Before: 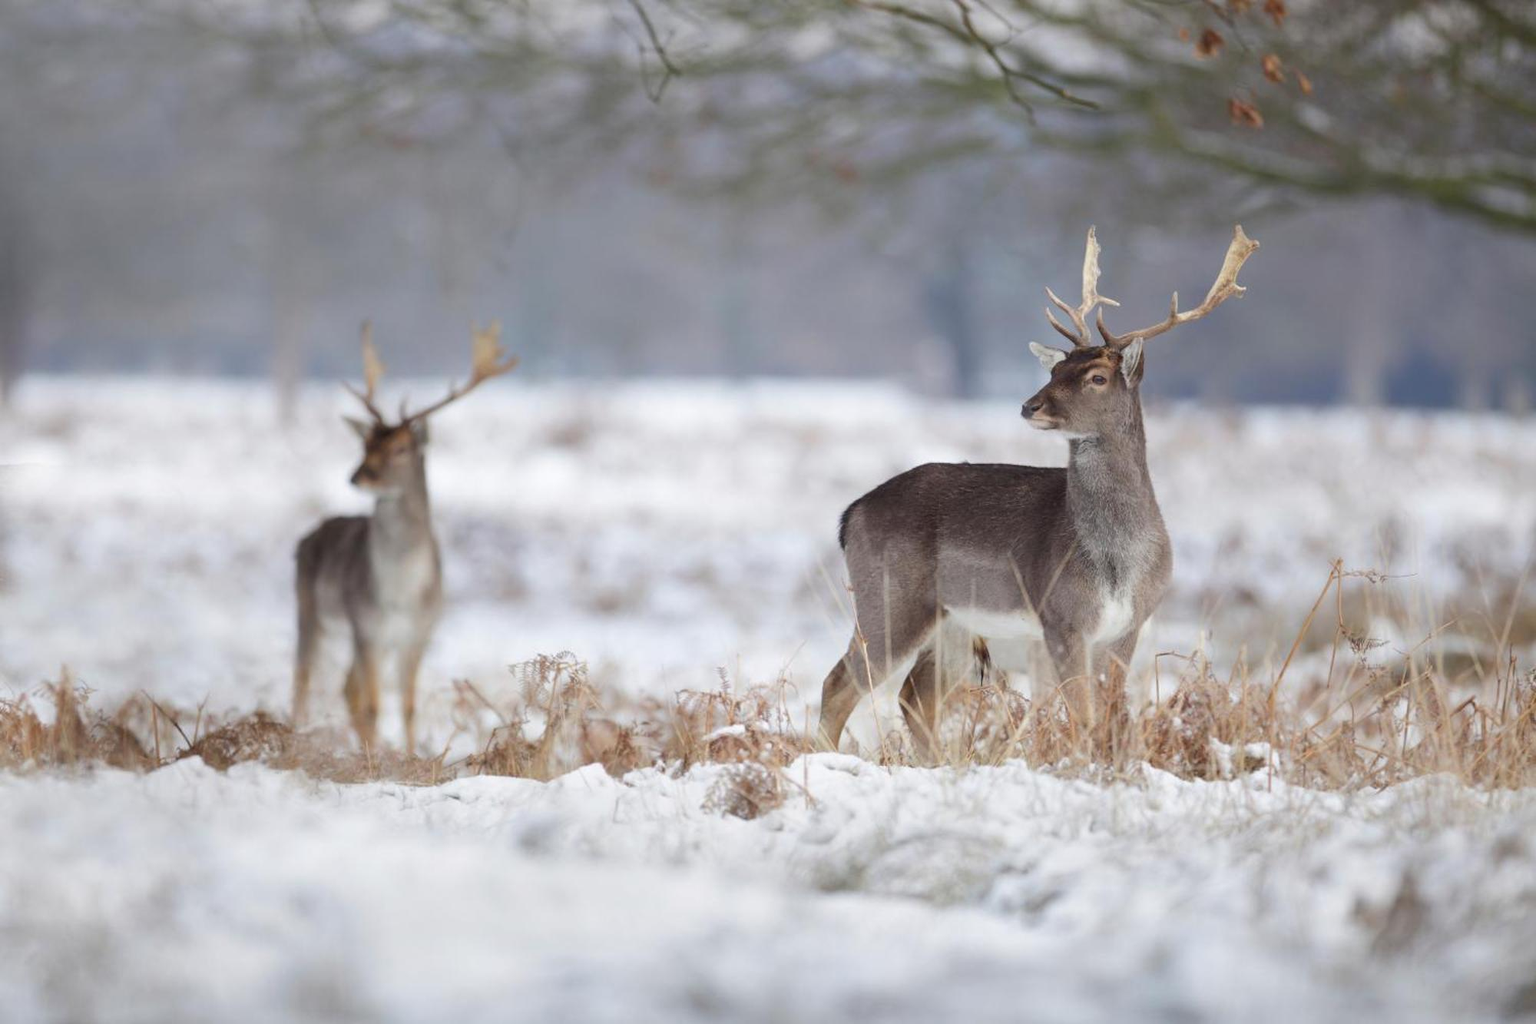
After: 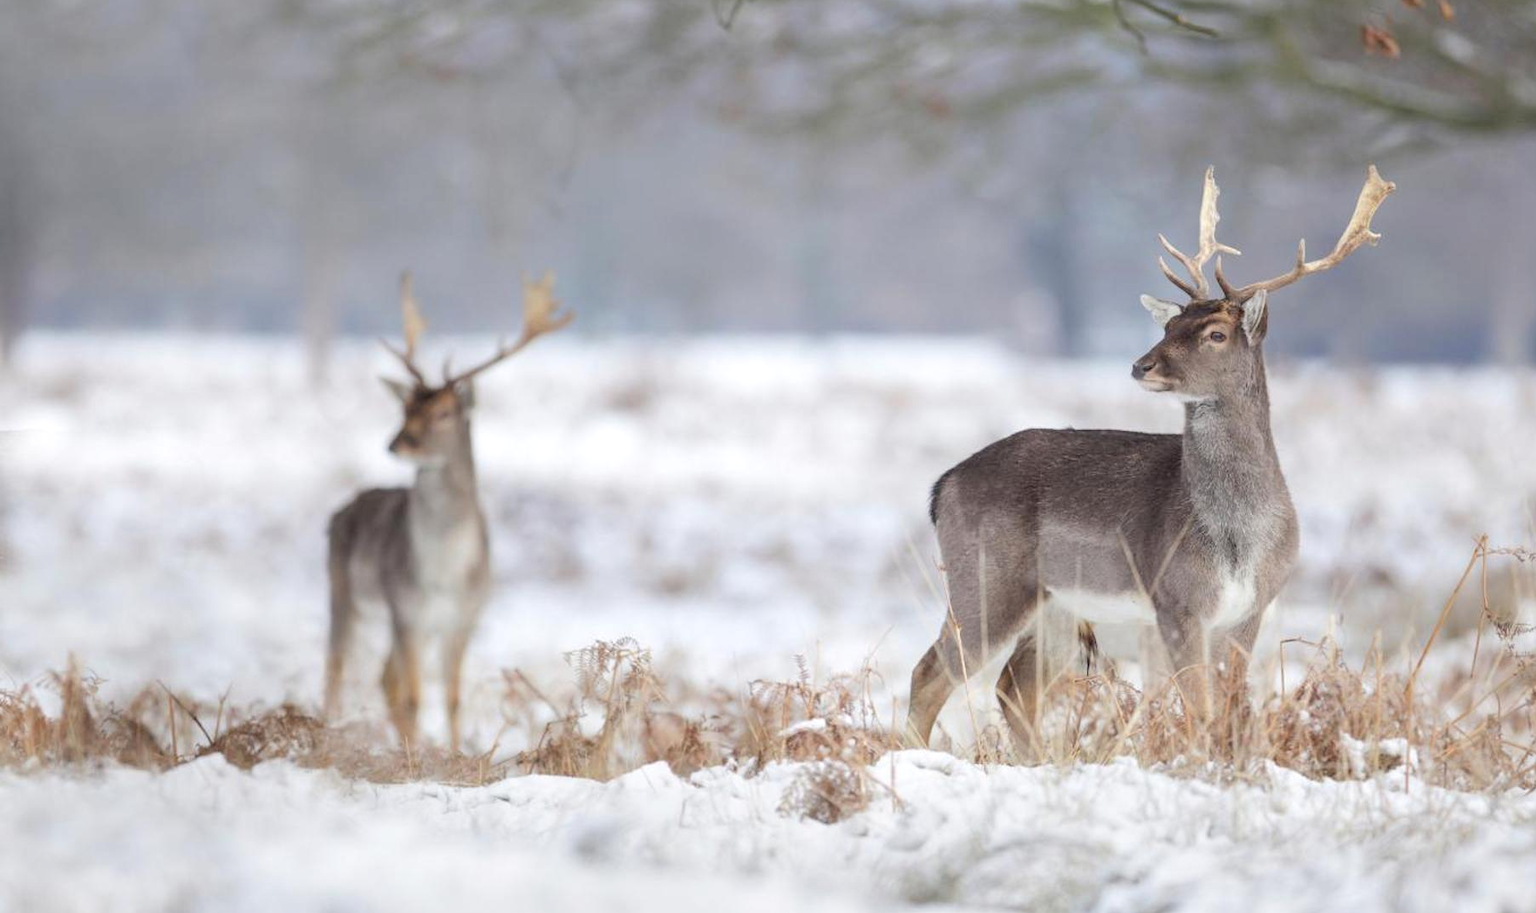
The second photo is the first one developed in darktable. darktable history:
local contrast: on, module defaults
crop: top 7.49%, right 9.717%, bottom 11.943%
contrast brightness saturation: brightness 0.15
